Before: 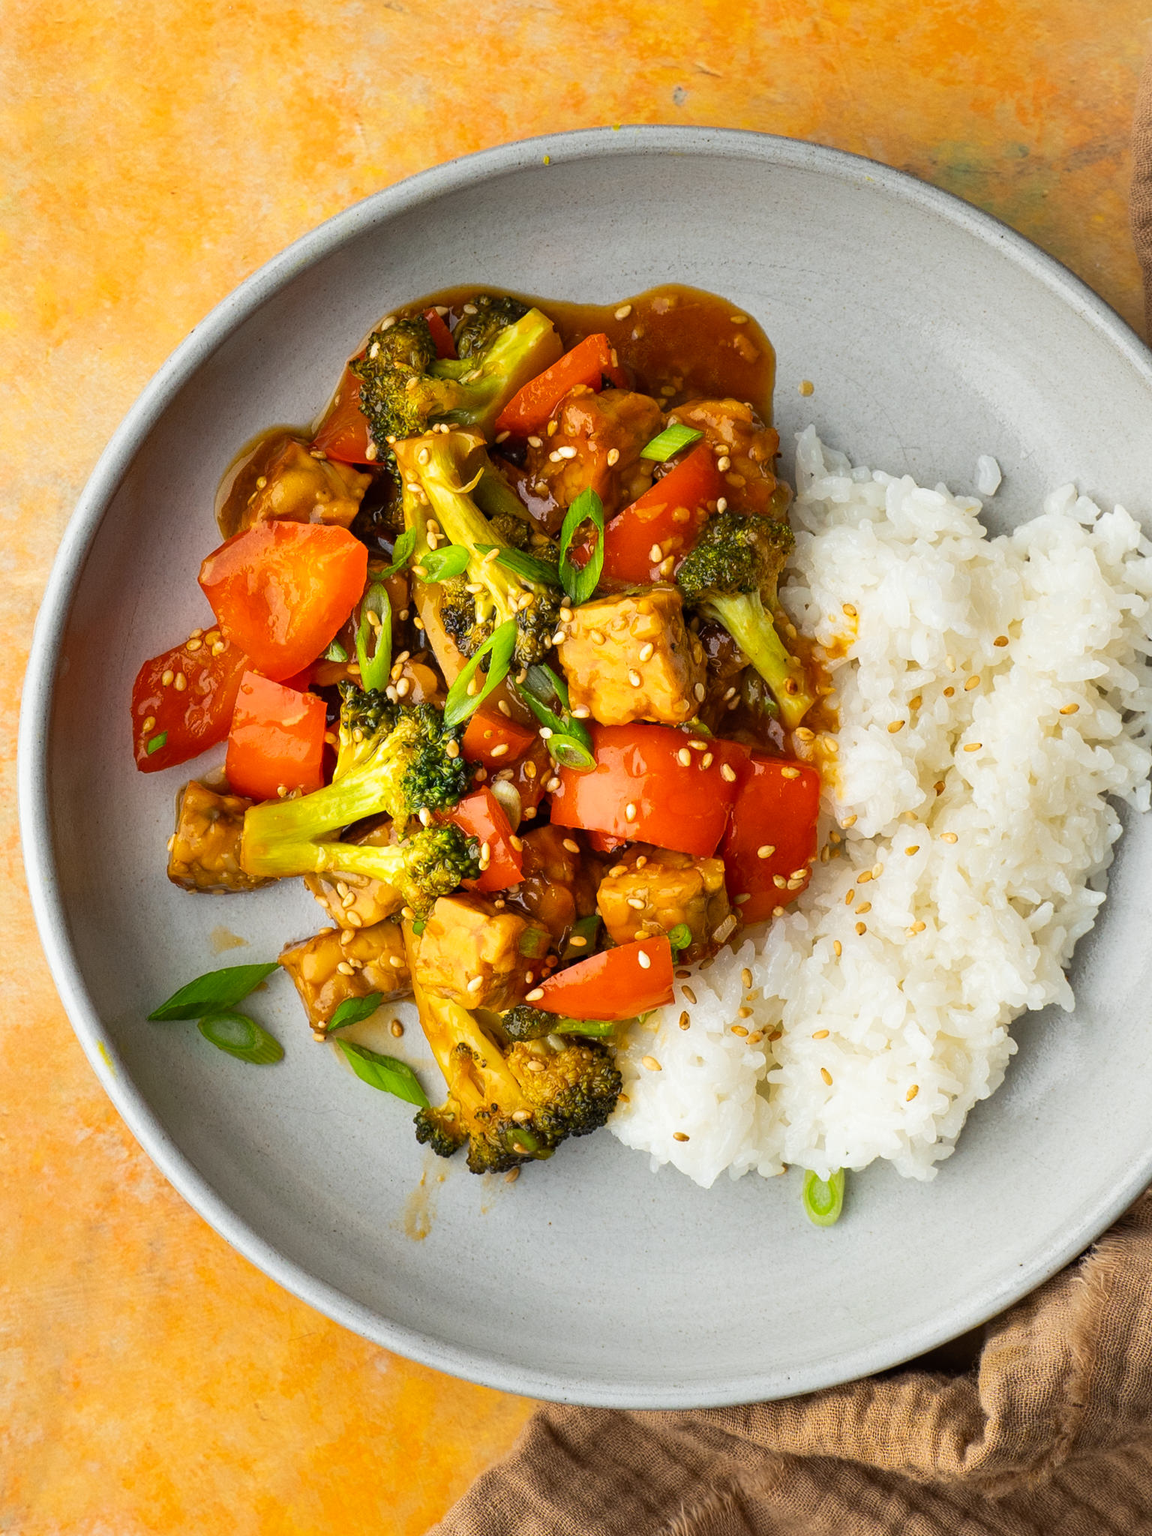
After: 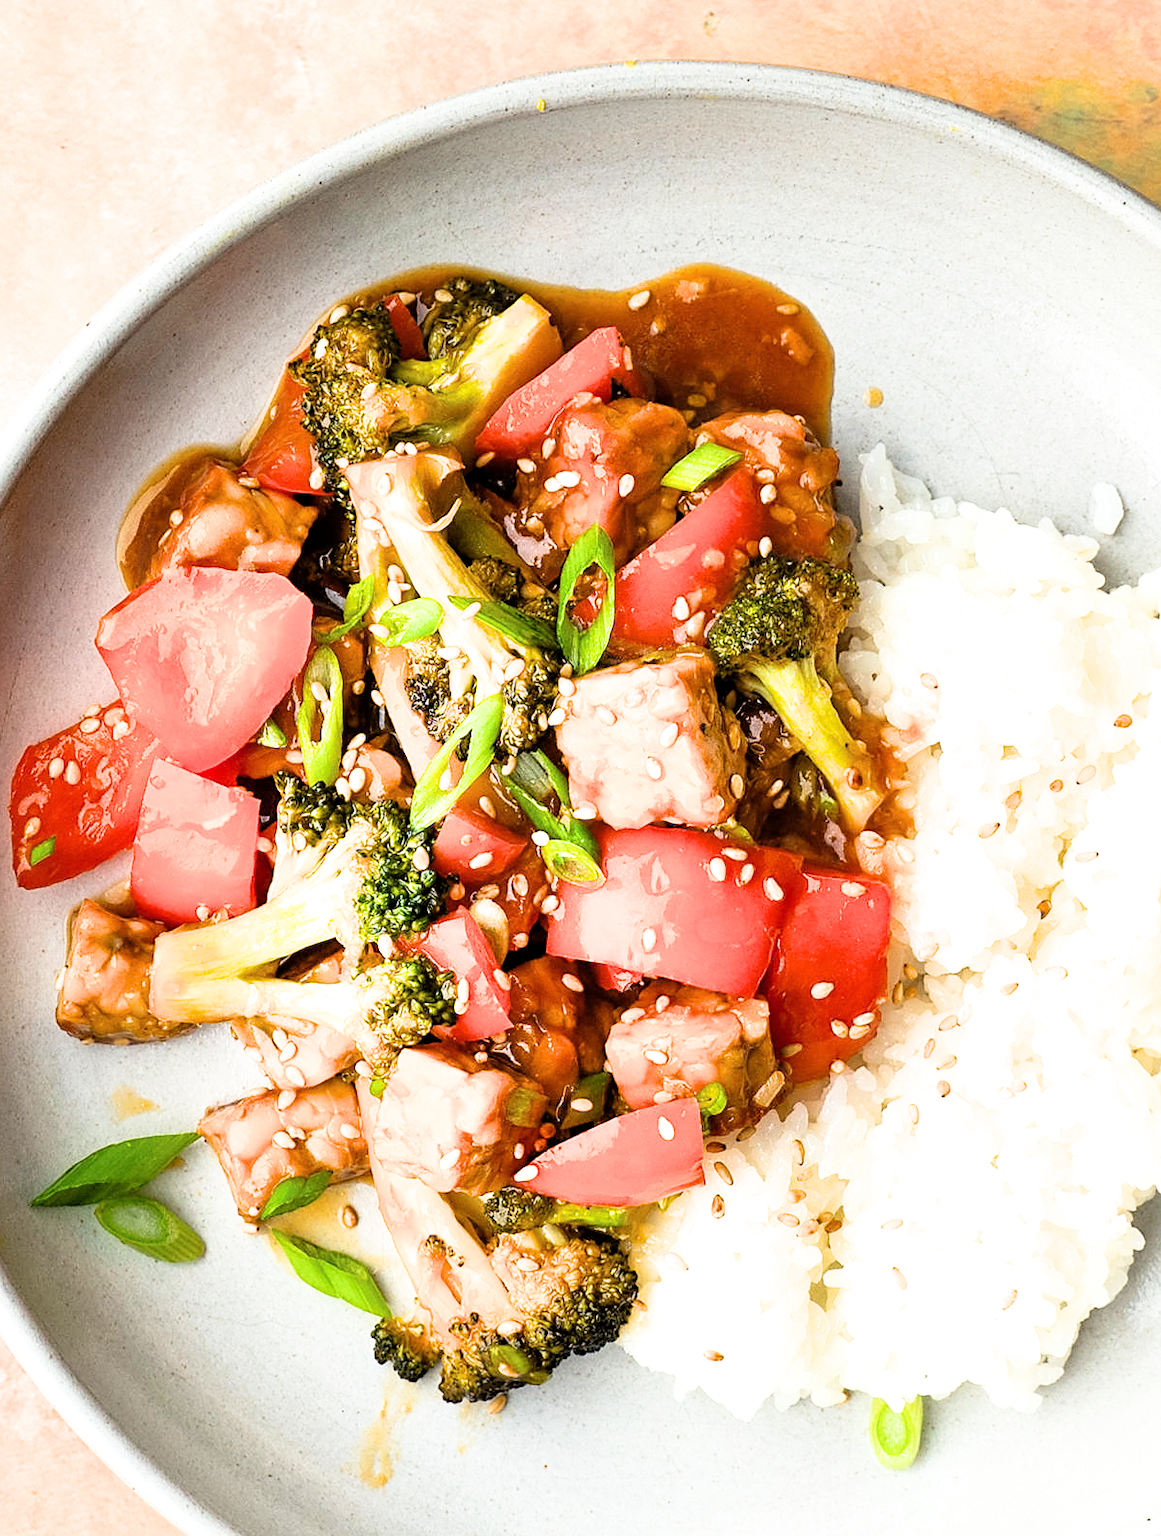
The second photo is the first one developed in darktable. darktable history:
color calibration: gray › normalize channels true, illuminant same as pipeline (D50), adaptation XYZ, x 0.347, y 0.358, temperature 5011.22 K, gamut compression 0.022
sharpen: radius 1.853, amount 0.404, threshold 1.476
filmic rgb: black relative exposure -5.08 EV, white relative exposure 3.17 EV, hardness 3.43, contrast 1.2, highlights saturation mix -31.47%
crop and rotate: left 10.783%, top 5.094%, right 10.44%, bottom 16.749%
exposure: black level correction 0, exposure 1.181 EV, compensate highlight preservation false
